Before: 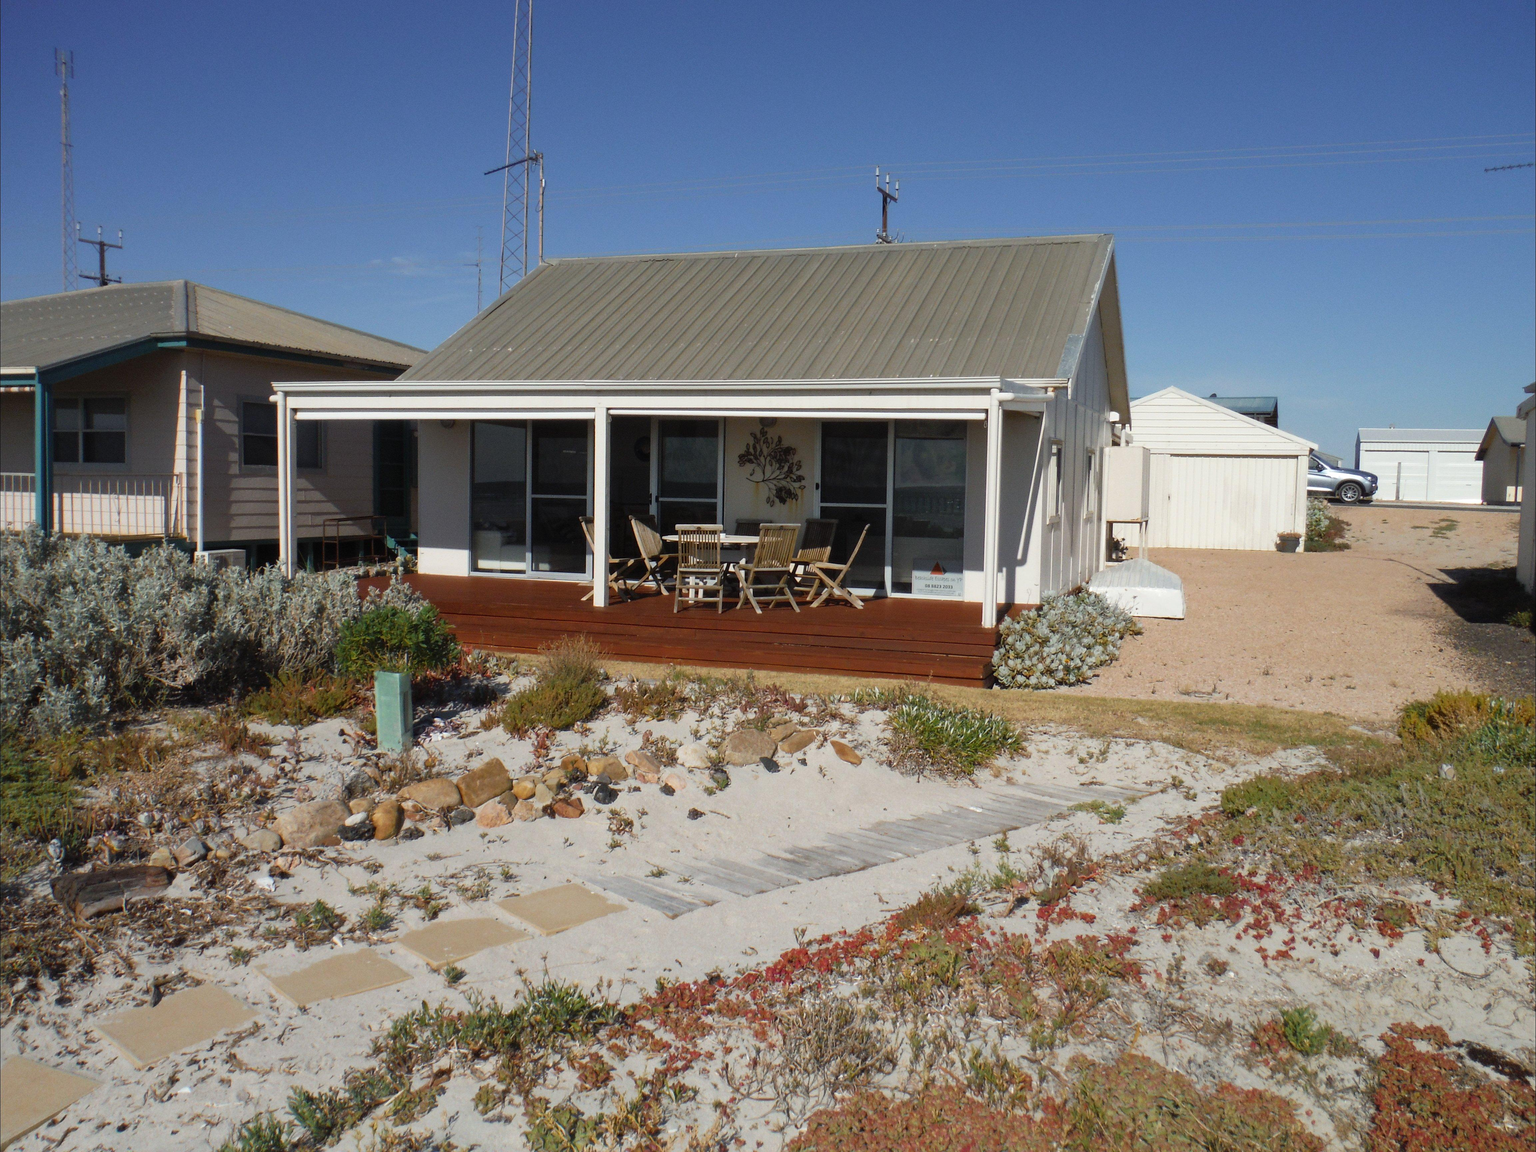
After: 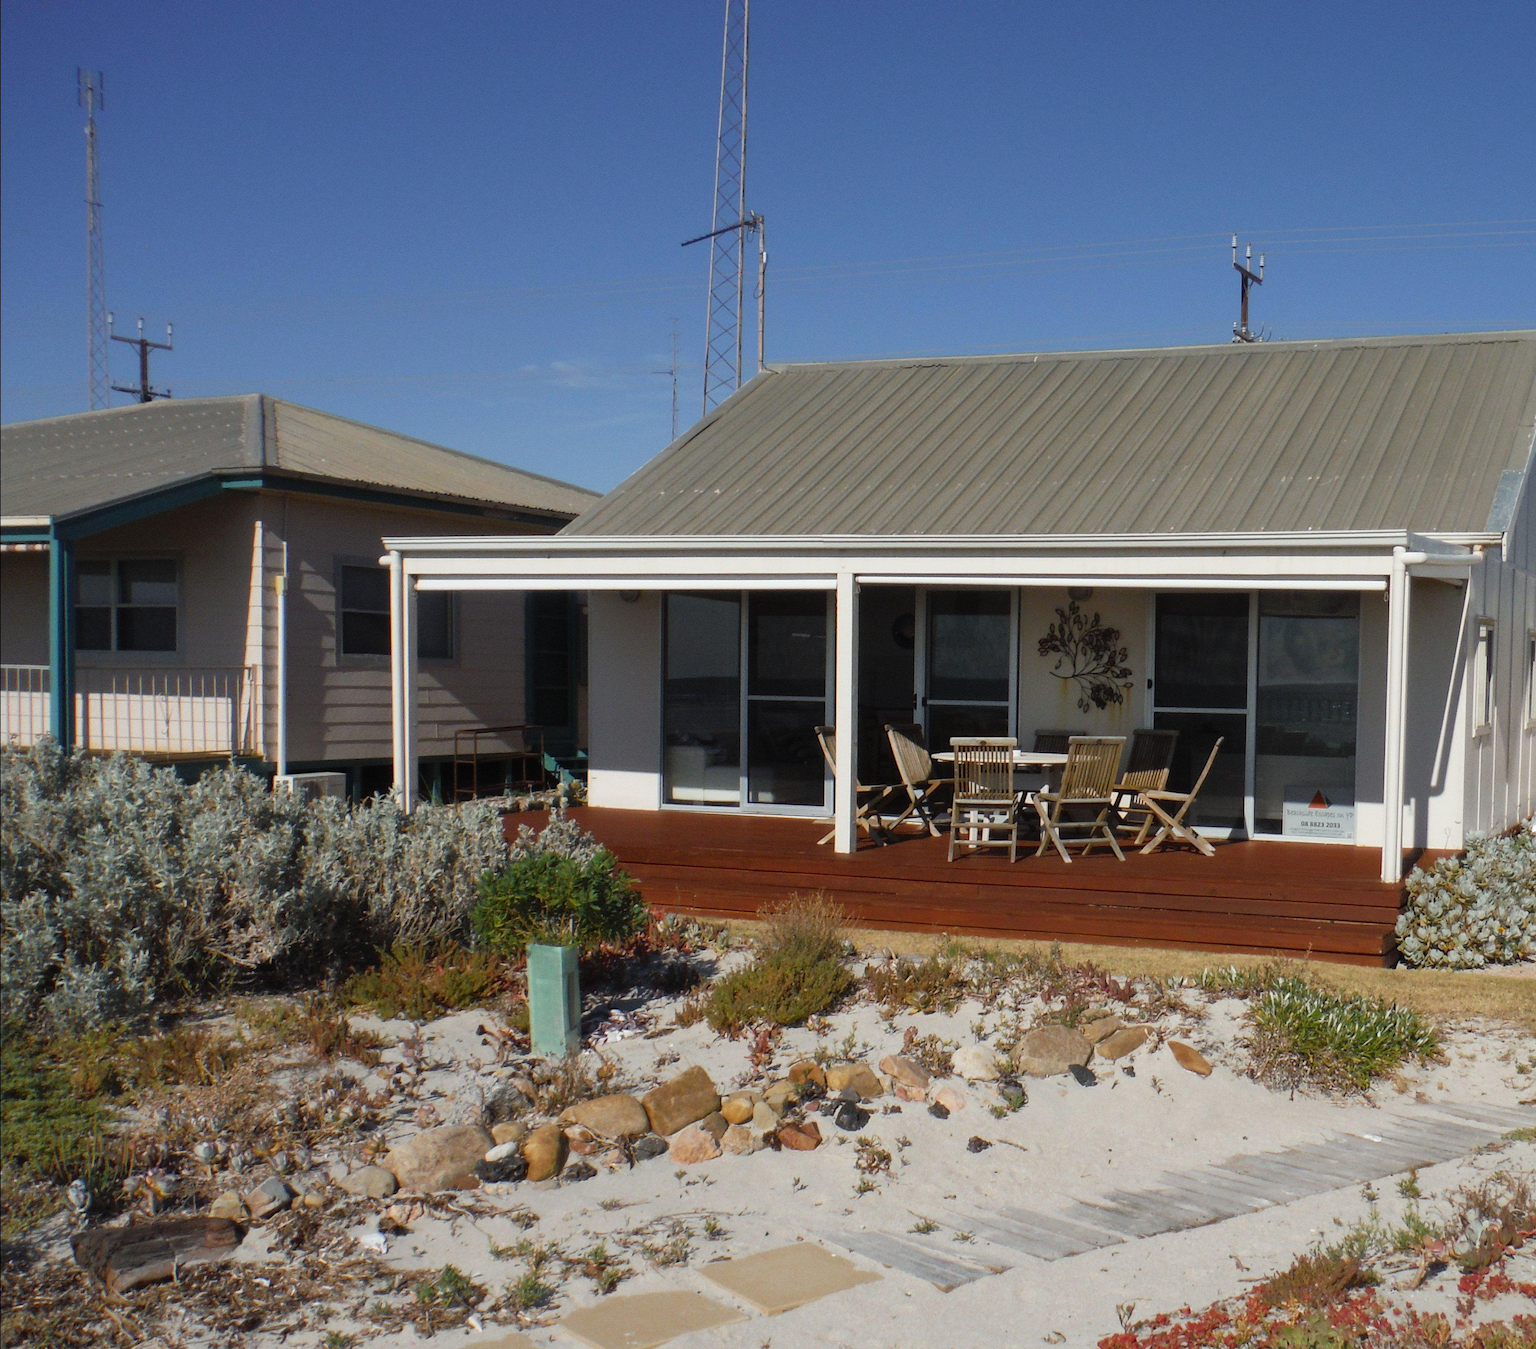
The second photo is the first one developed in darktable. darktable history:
crop: right 28.885%, bottom 16.626%
vibrance: vibrance 20%
